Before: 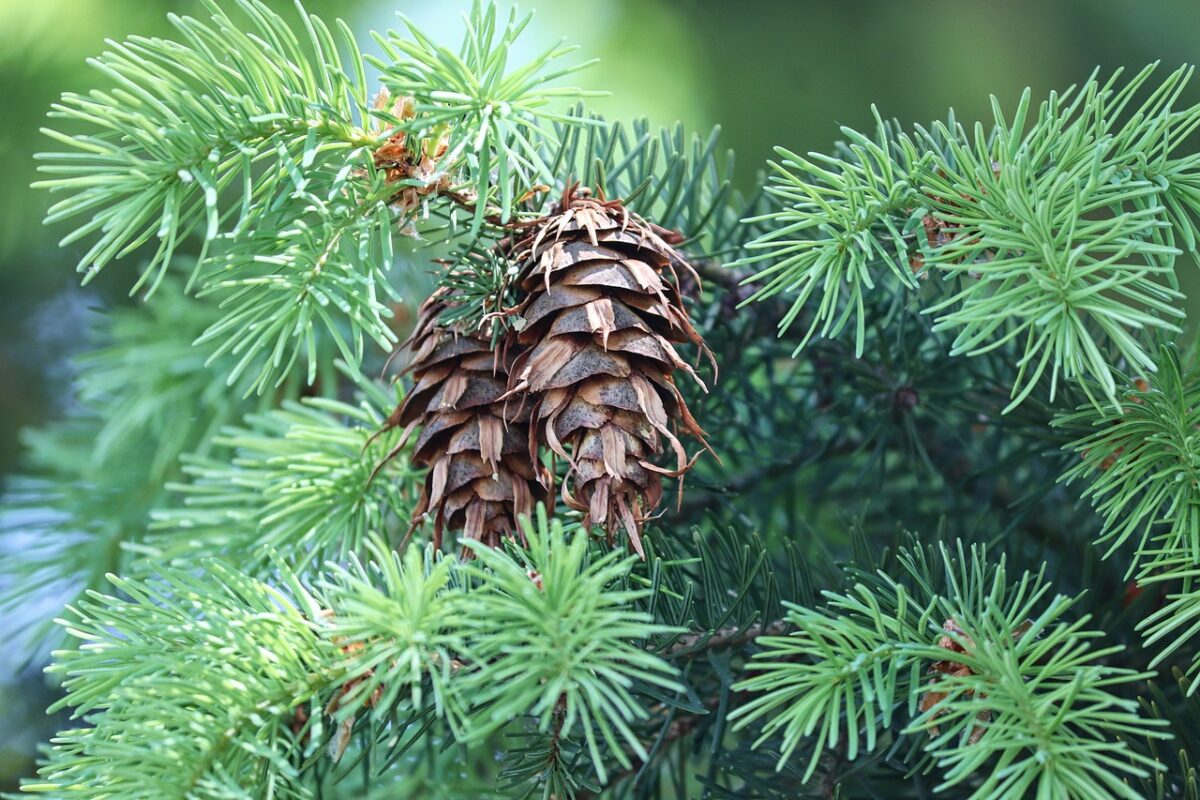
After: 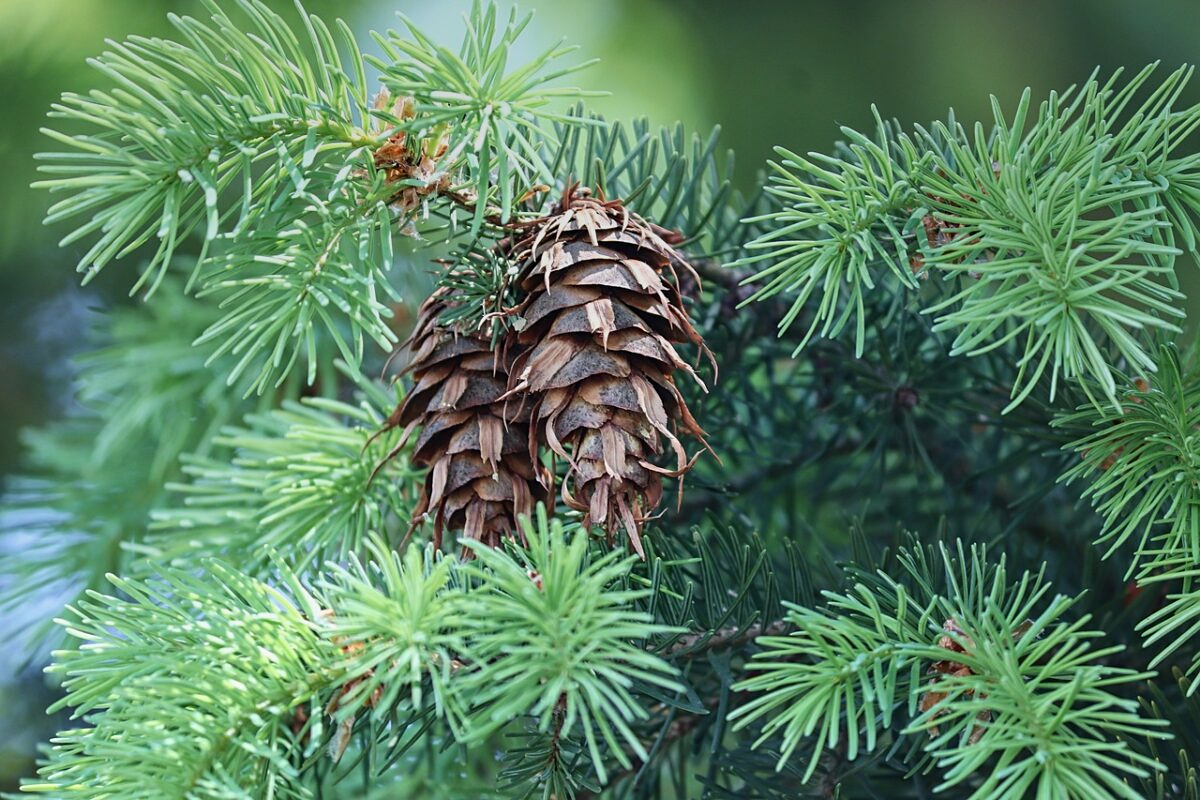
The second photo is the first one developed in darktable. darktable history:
sharpen: amount 0.2
graduated density: on, module defaults
